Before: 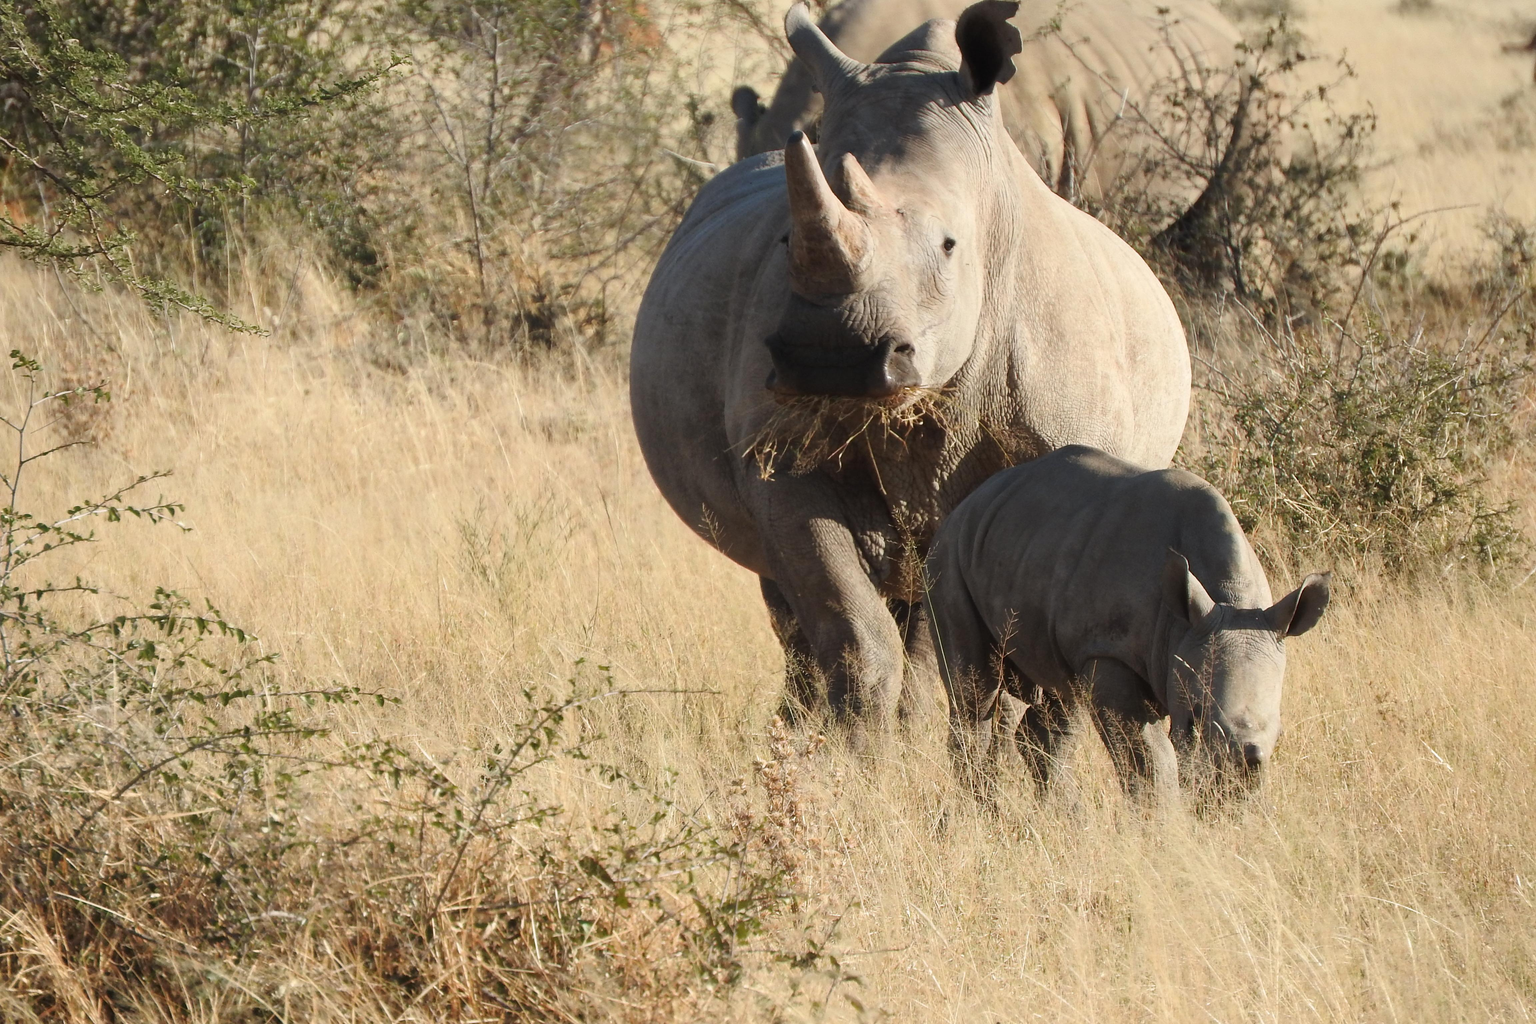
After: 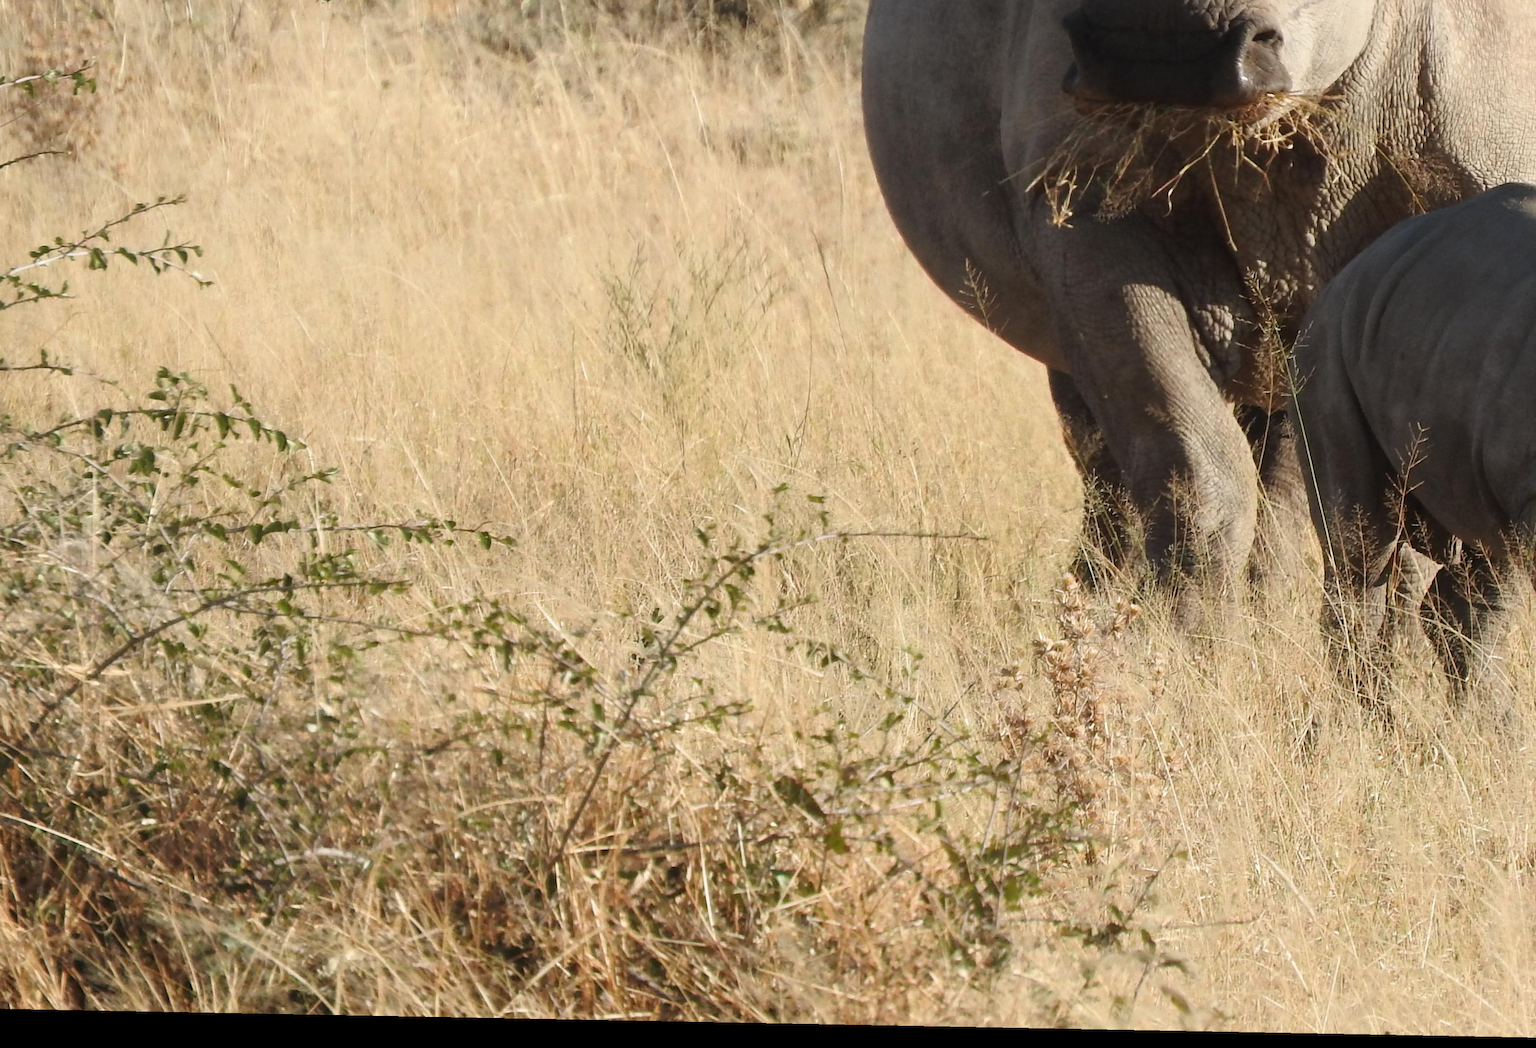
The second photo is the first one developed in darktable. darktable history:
crop and rotate: angle -1.07°, left 3.686%, top 32.4%, right 29.279%
